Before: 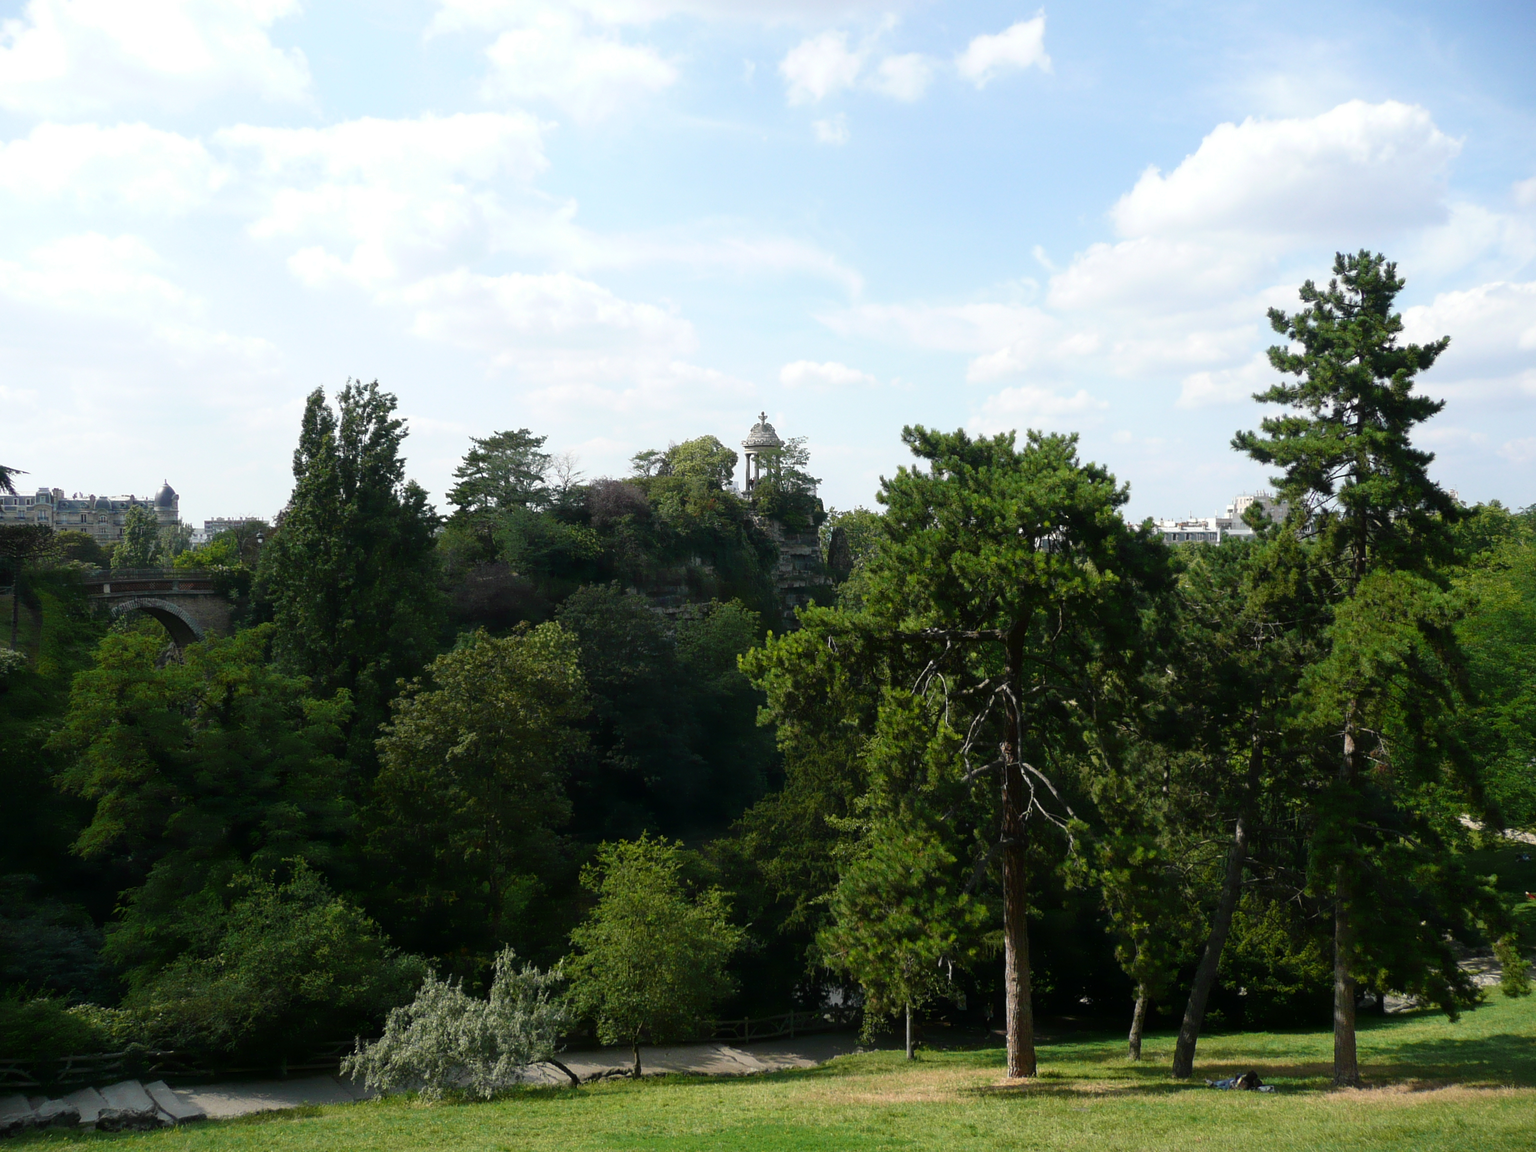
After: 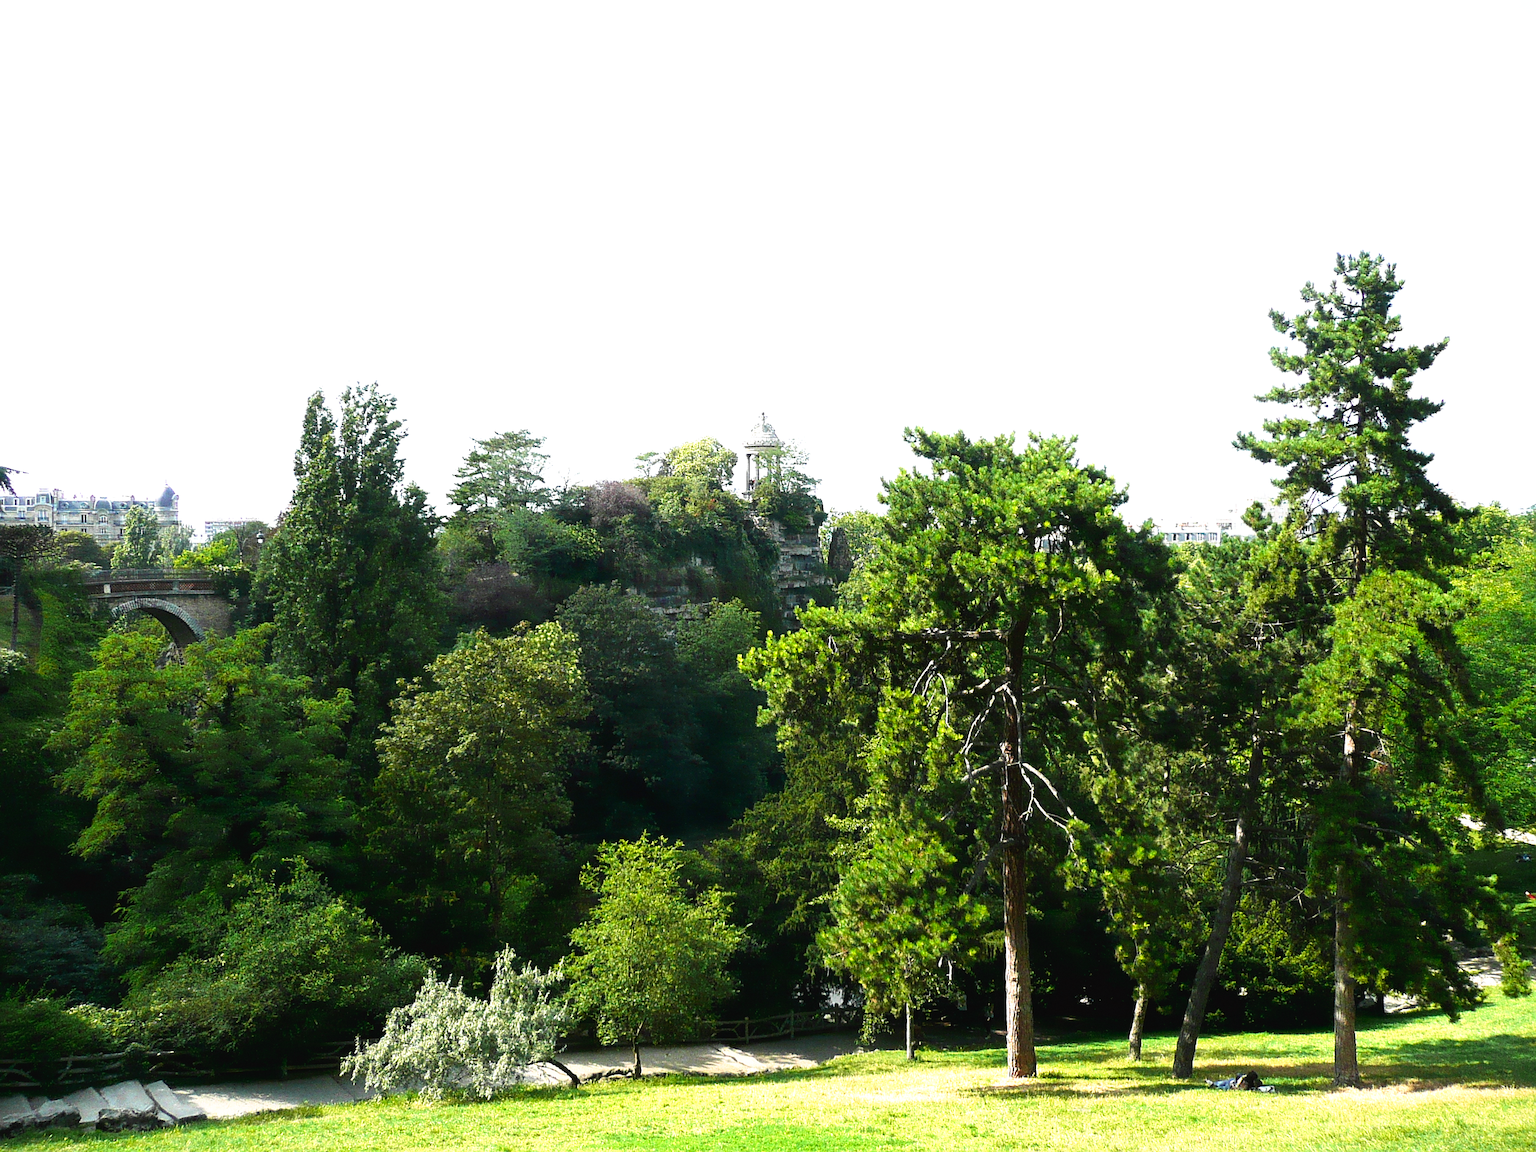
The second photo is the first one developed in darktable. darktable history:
exposure: black level correction 0, exposure 0.9 EV, compensate highlight preservation false
sharpen: on, module defaults
tone curve: curves: ch0 [(0, 0) (0.003, 0.028) (0.011, 0.028) (0.025, 0.026) (0.044, 0.036) (0.069, 0.06) (0.1, 0.101) (0.136, 0.15) (0.177, 0.203) (0.224, 0.271) (0.277, 0.345) (0.335, 0.422) (0.399, 0.515) (0.468, 0.611) (0.543, 0.716) (0.623, 0.826) (0.709, 0.942) (0.801, 0.992) (0.898, 1) (1, 1)], preserve colors none
grain: coarseness 0.09 ISO
